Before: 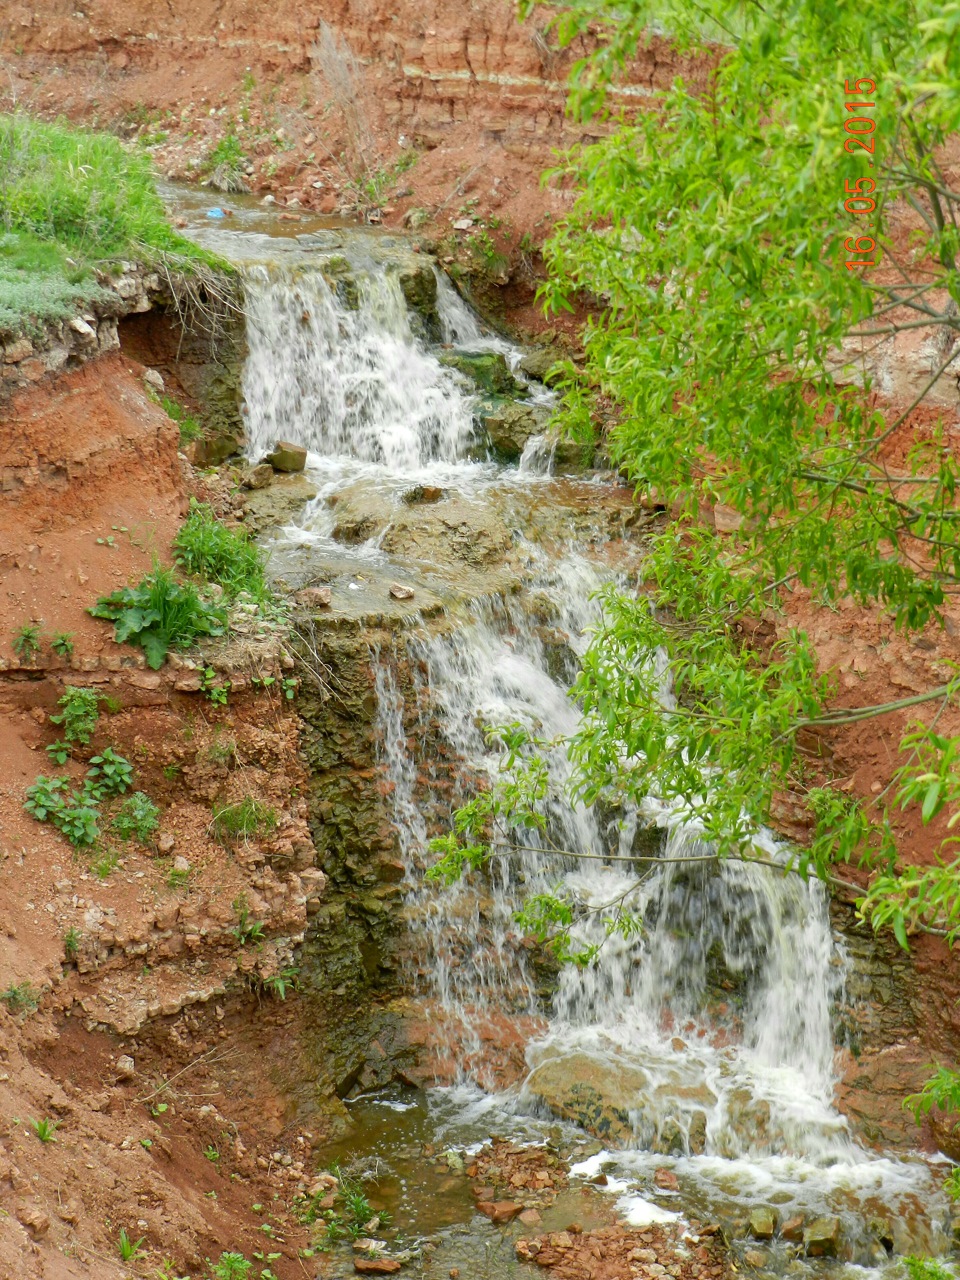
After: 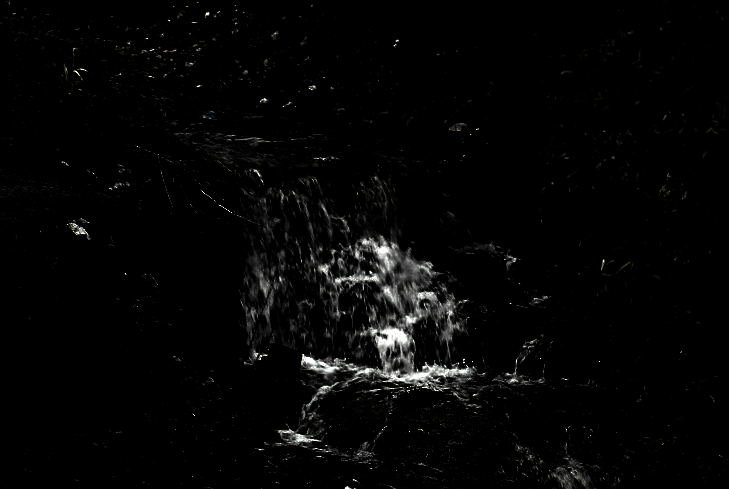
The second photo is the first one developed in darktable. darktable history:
contrast brightness saturation: contrast 0.073
levels: white 99.96%, levels [0.721, 0.937, 0.997]
crop: left 0.525%, top 7.63%, right 23.48%, bottom 54.102%
sharpen: amount 0.21
